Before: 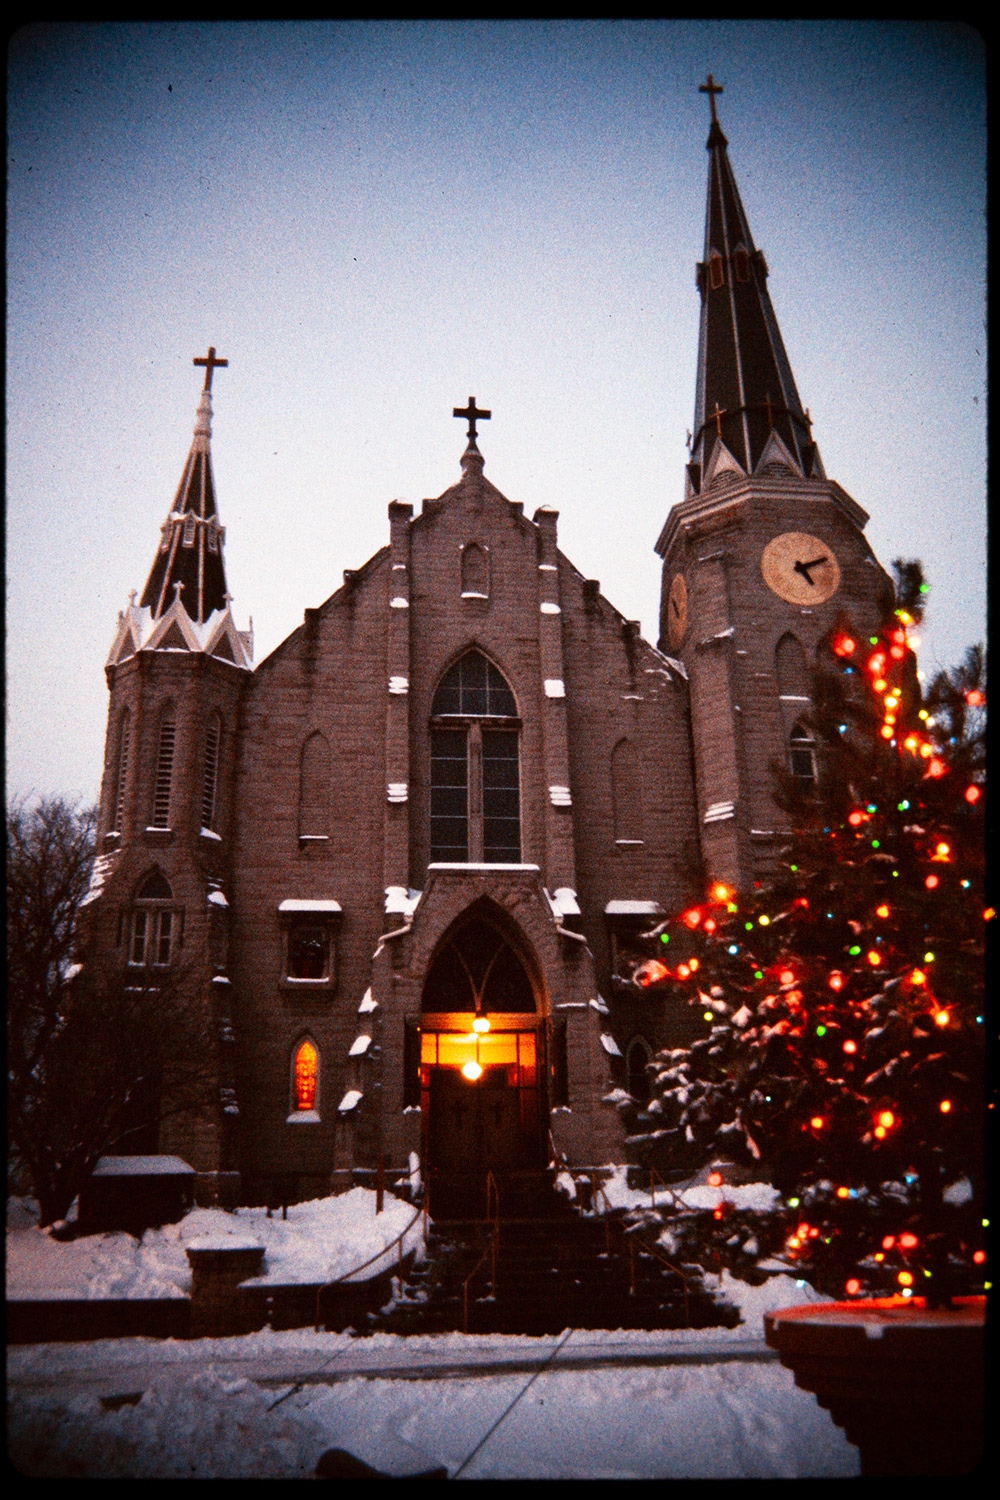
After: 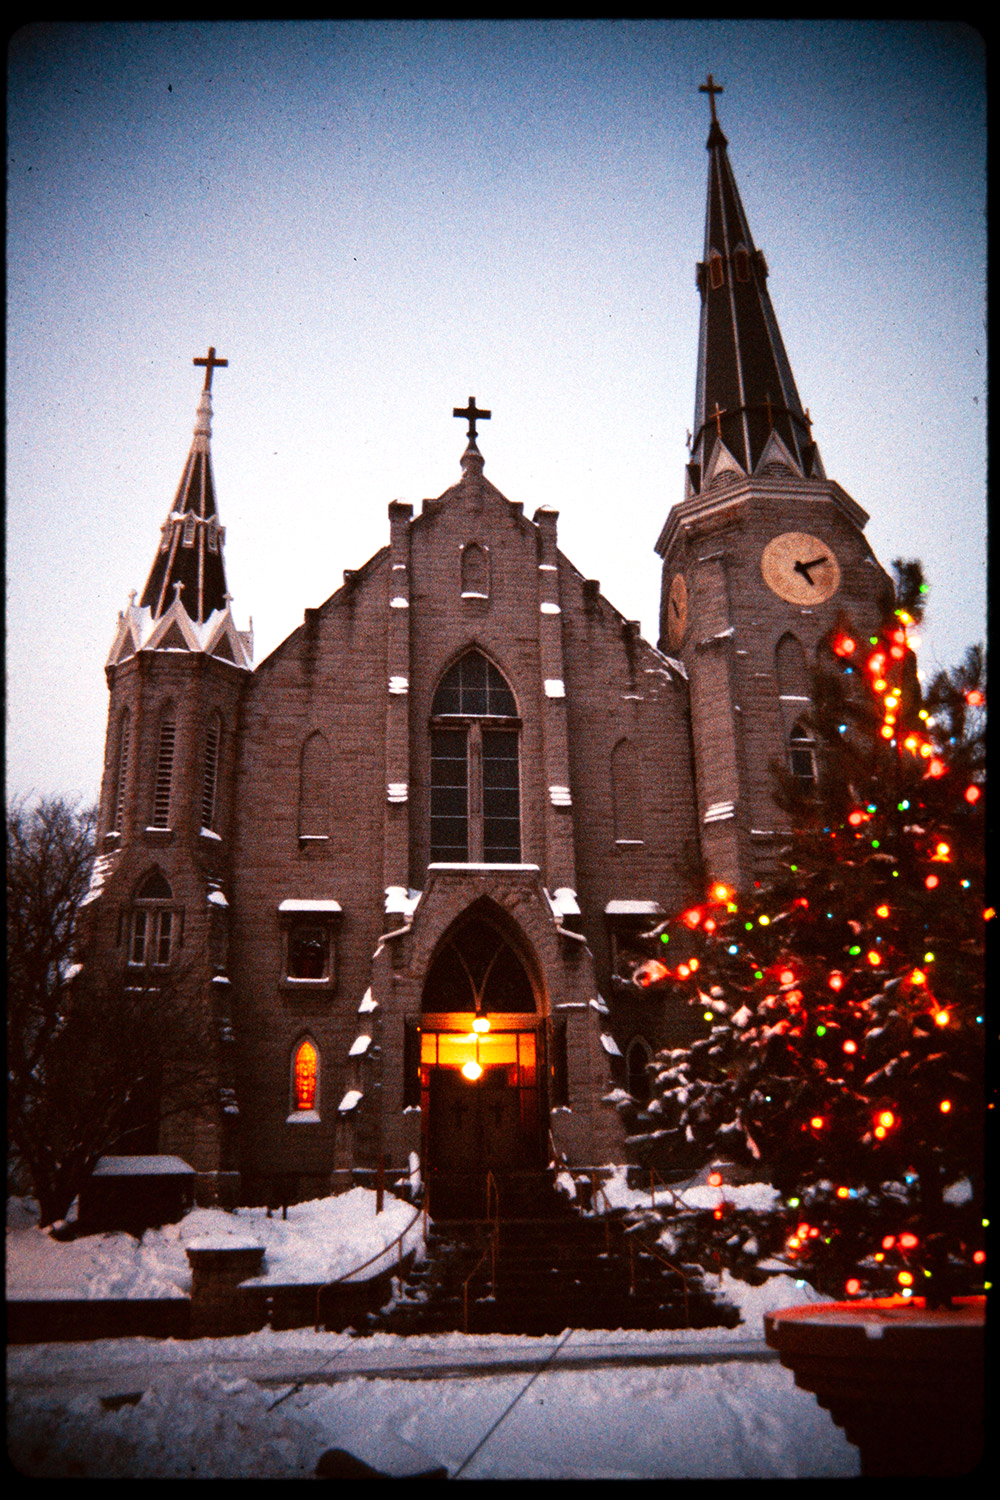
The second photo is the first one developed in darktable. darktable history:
exposure: exposure 0.205 EV, compensate highlight preservation false
